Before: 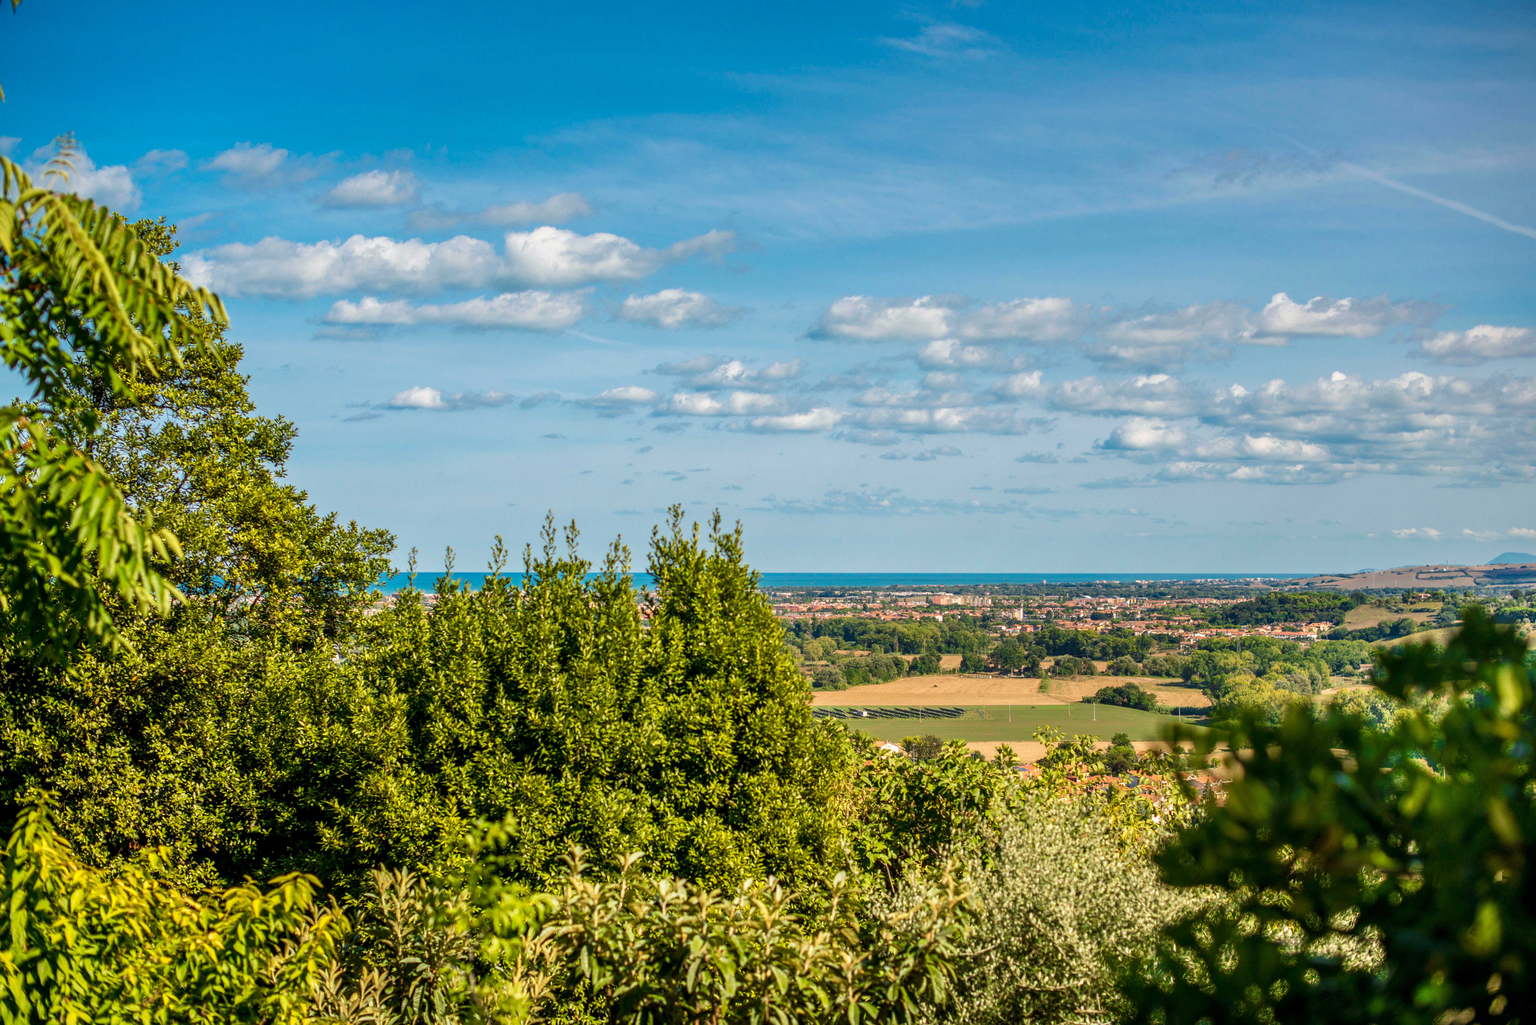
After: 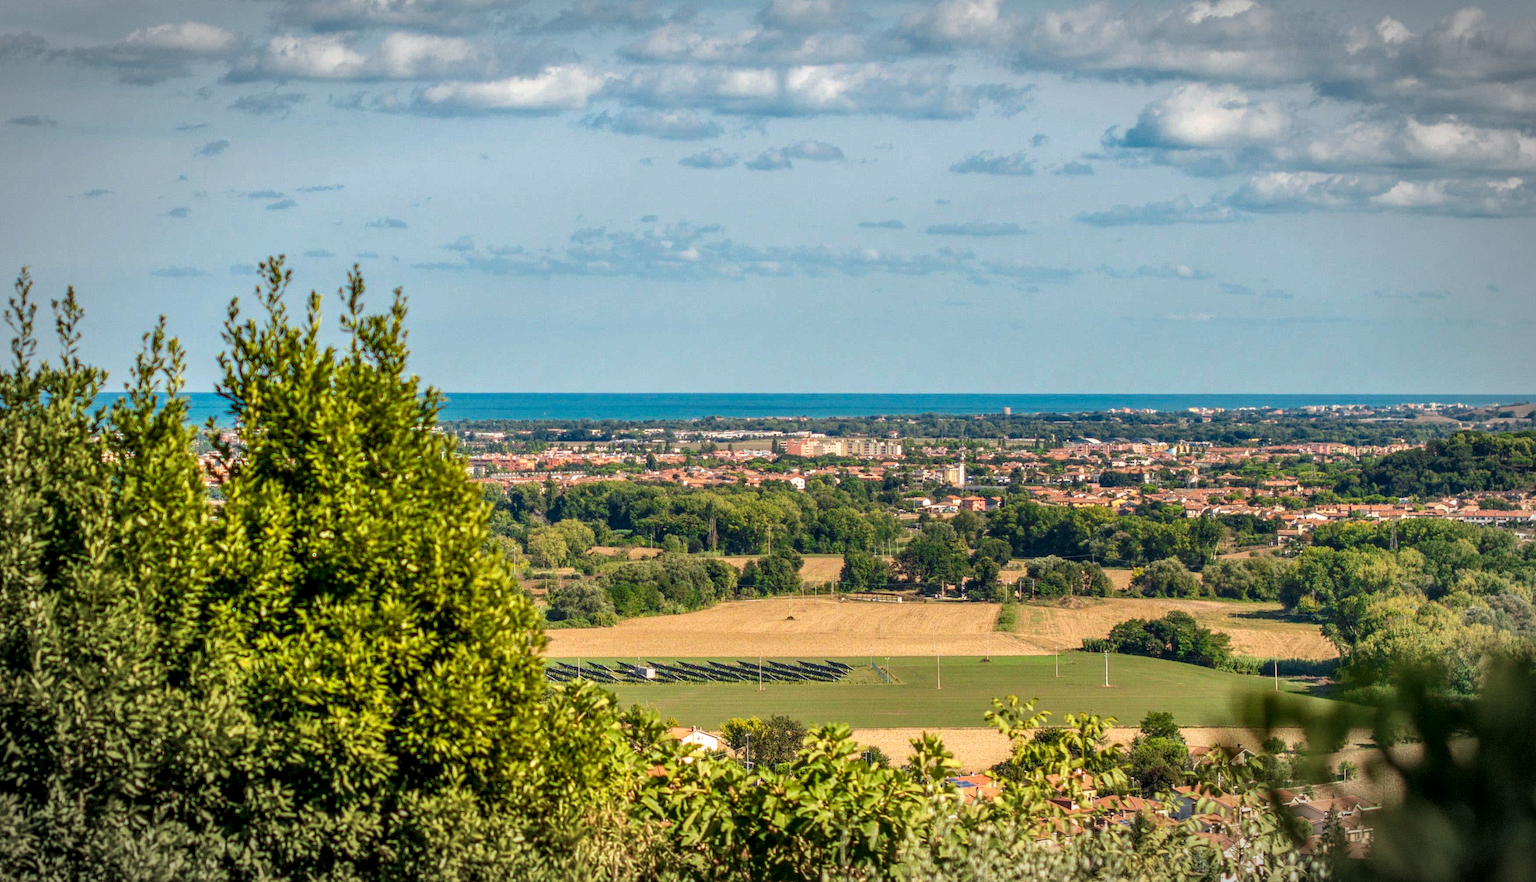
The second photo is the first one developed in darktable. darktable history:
vignetting: automatic ratio true
local contrast: on, module defaults
crop: left 35.03%, top 36.625%, right 14.663%, bottom 20.057%
